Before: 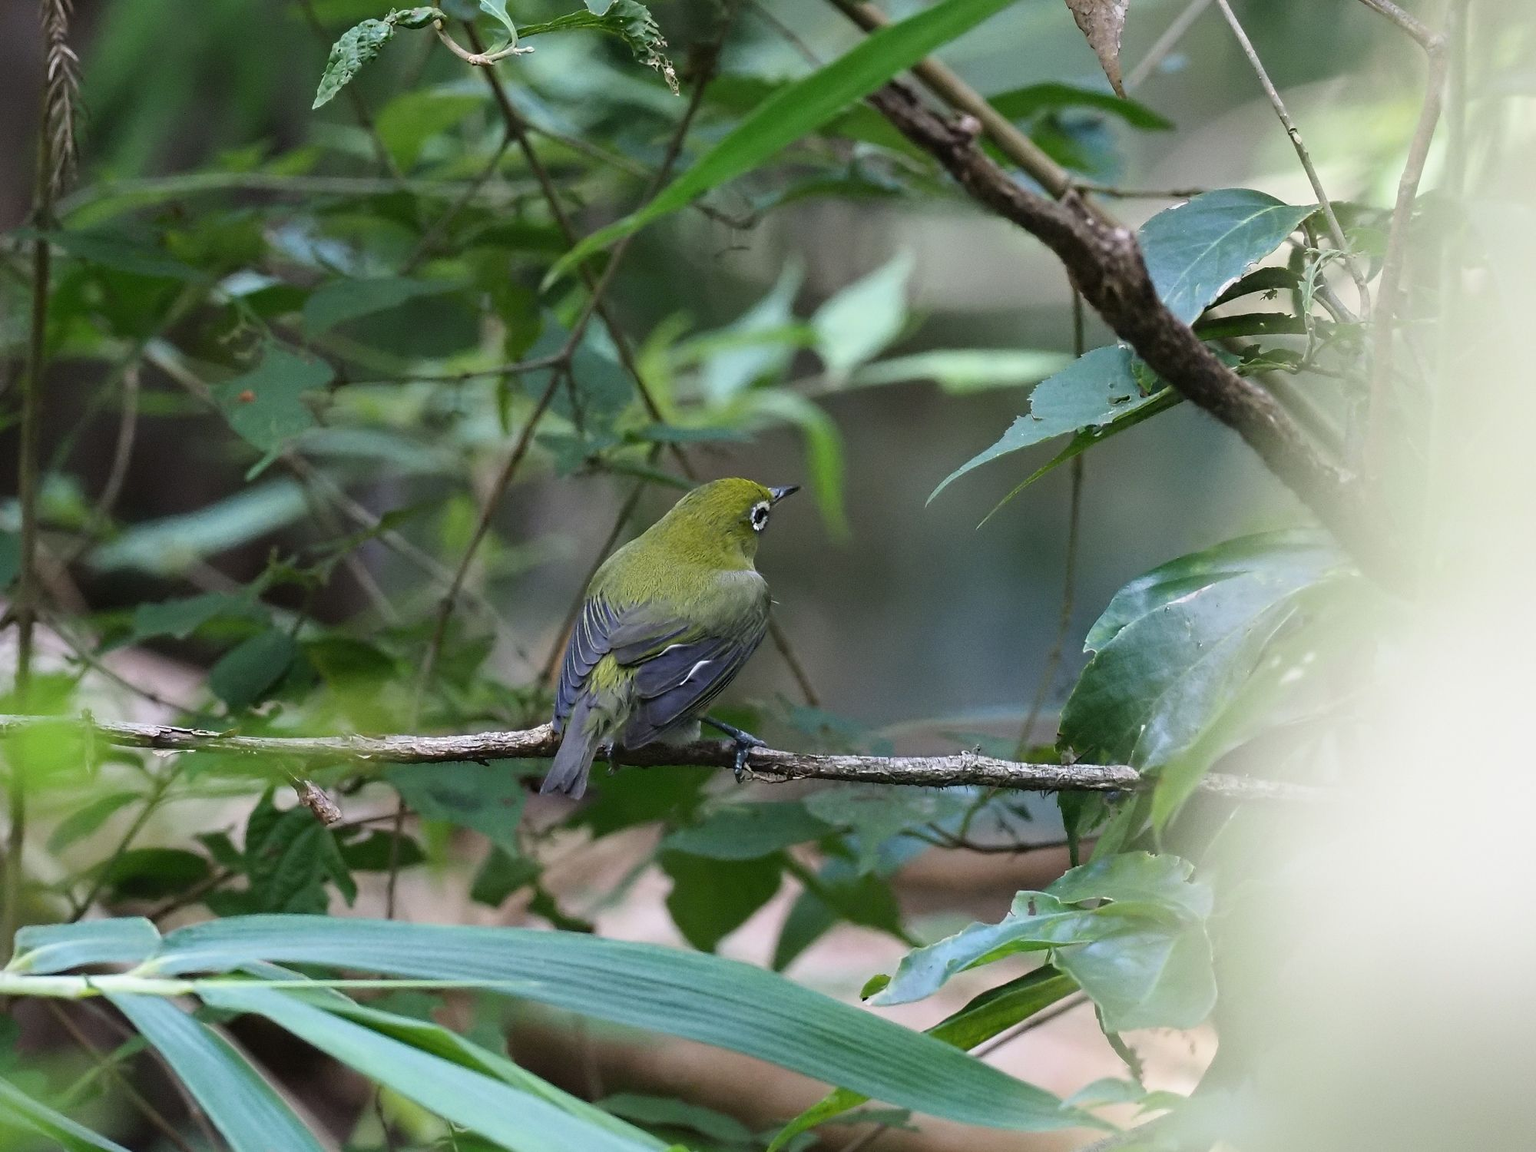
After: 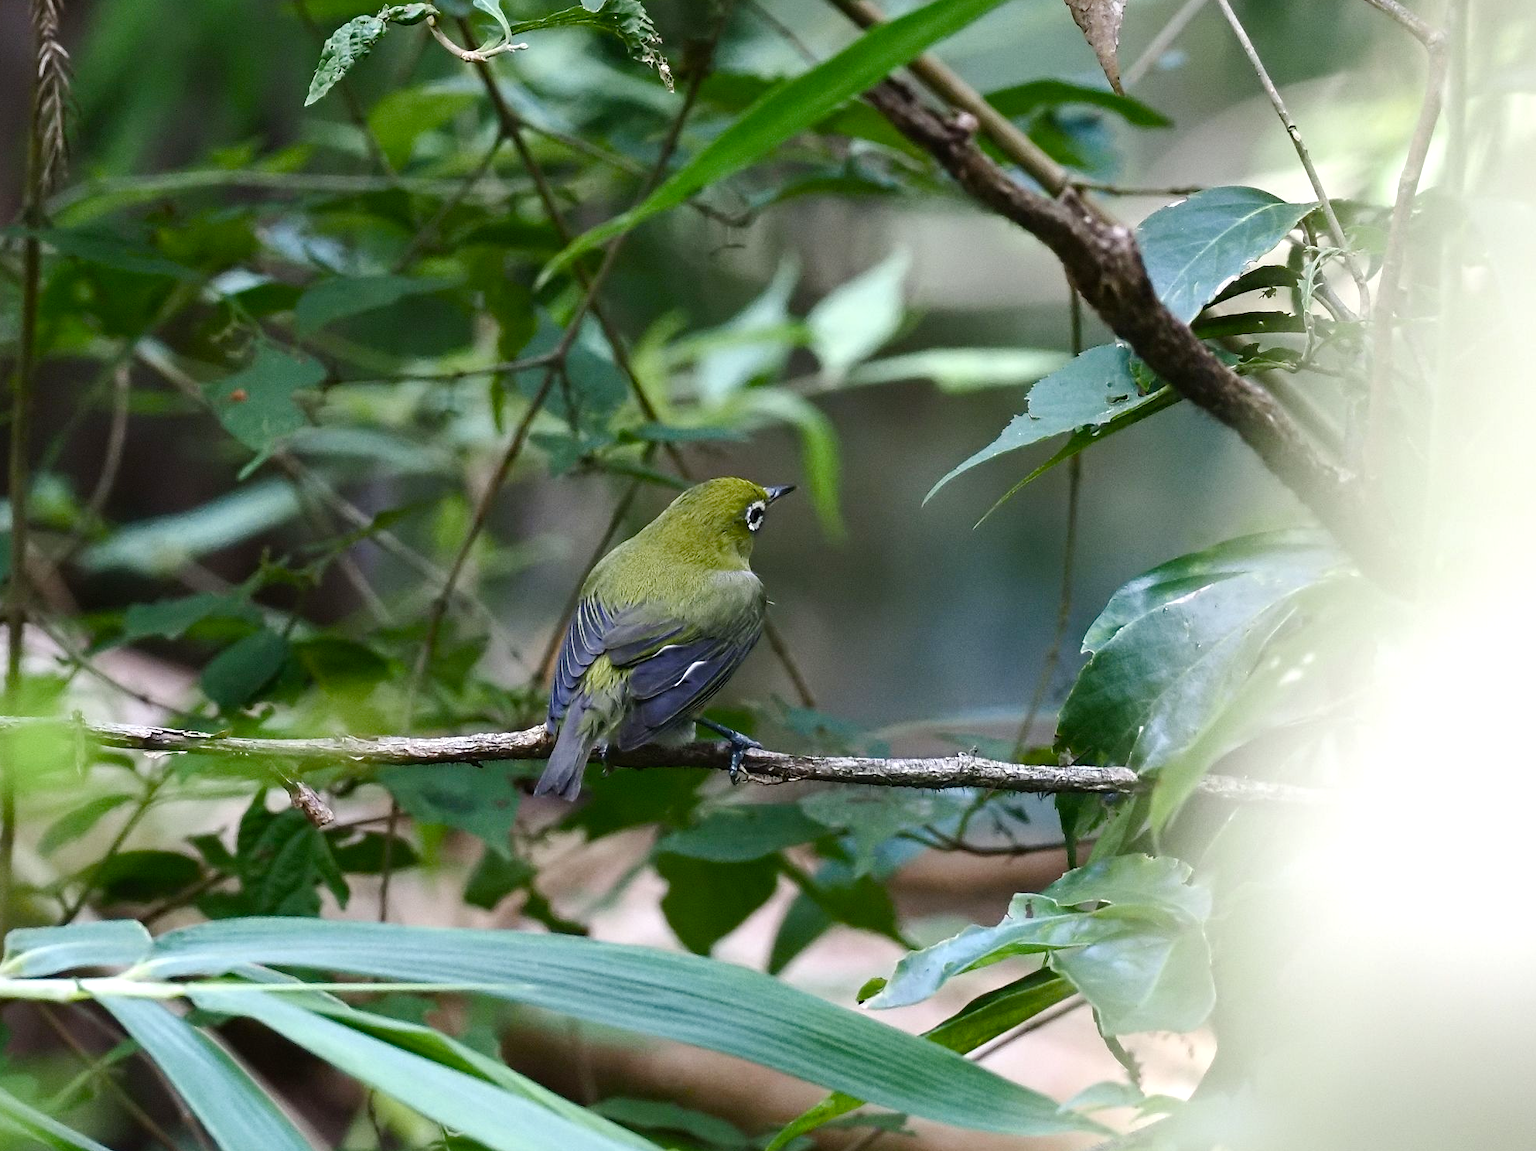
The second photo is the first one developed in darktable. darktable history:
crop and rotate: left 0.662%, top 0.367%, bottom 0.316%
color balance rgb: perceptual saturation grading › global saturation 20%, perceptual saturation grading › highlights -49.463%, perceptual saturation grading › shadows 24.871%, global vibrance 20%
tone equalizer: -8 EV -0.398 EV, -7 EV -0.393 EV, -6 EV -0.297 EV, -5 EV -0.197 EV, -3 EV 0.248 EV, -2 EV 0.318 EV, -1 EV 0.381 EV, +0 EV 0.386 EV, edges refinement/feathering 500, mask exposure compensation -1.57 EV, preserve details no
